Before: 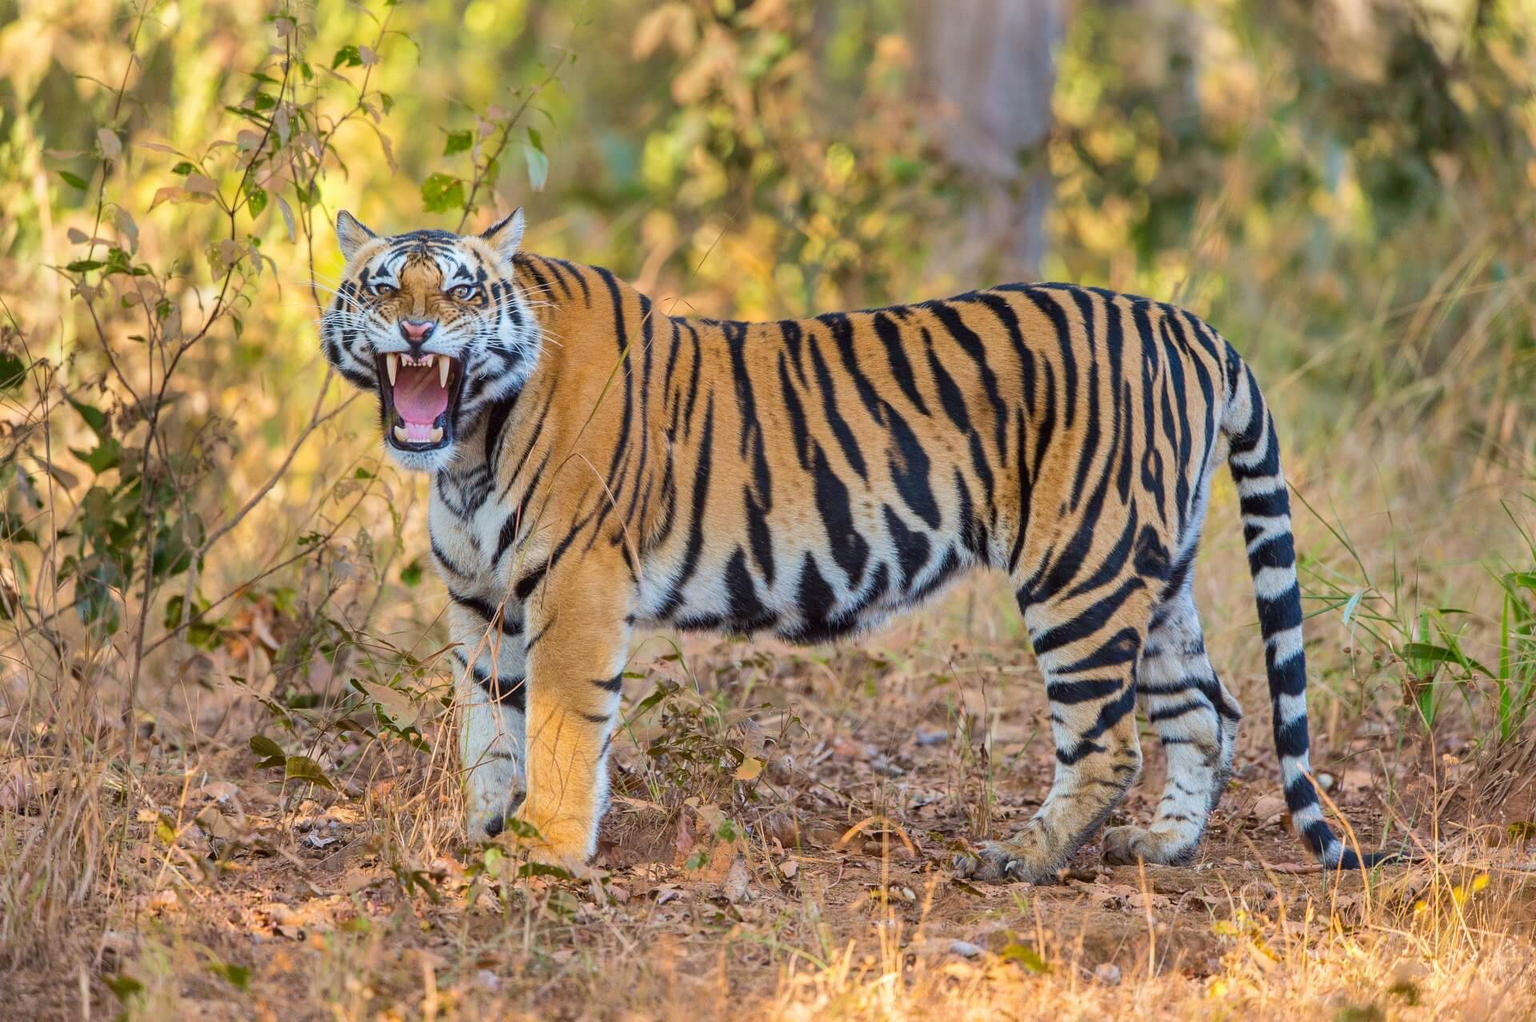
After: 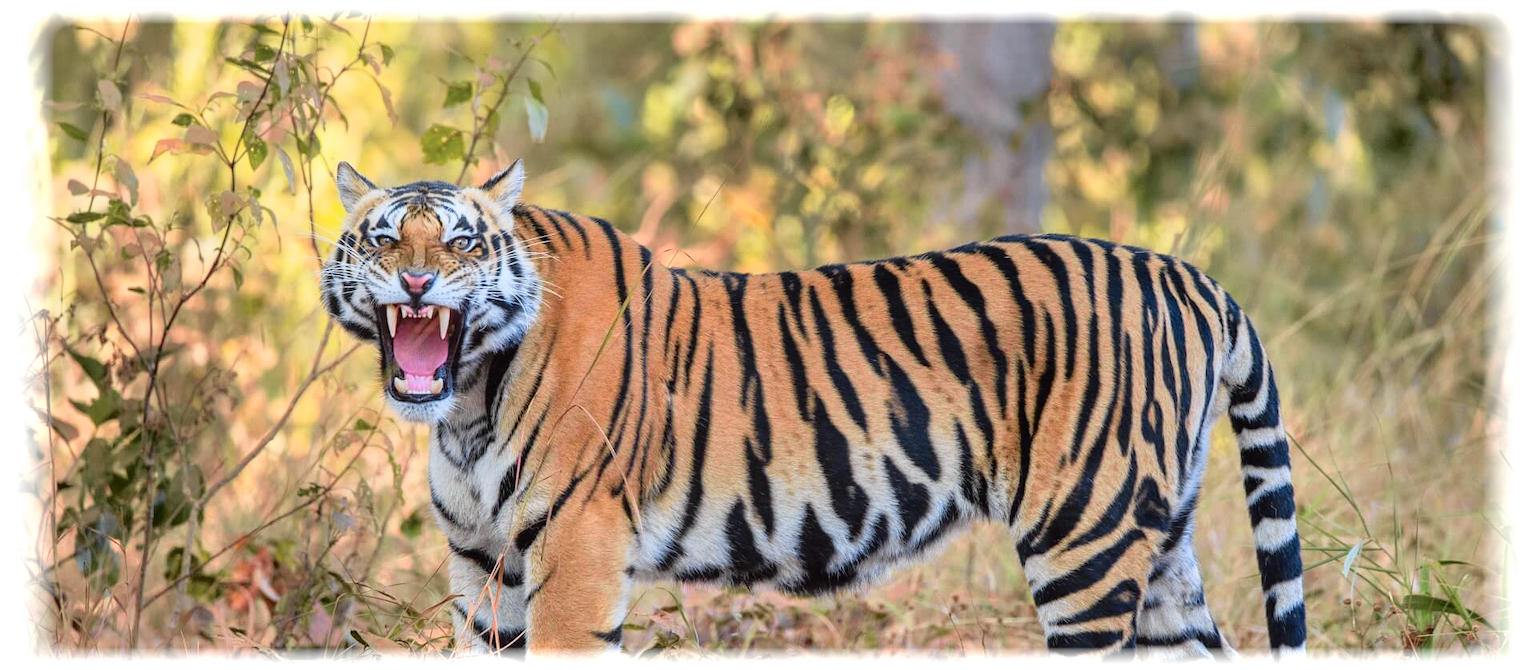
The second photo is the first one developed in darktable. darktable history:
tone curve: curves: ch0 [(0, 0.009) (0.105, 0.08) (0.195, 0.18) (0.283, 0.316) (0.384, 0.434) (0.485, 0.531) (0.638, 0.69) (0.81, 0.872) (1, 0.977)]; ch1 [(0, 0) (0.161, 0.092) (0.35, 0.33) (0.379, 0.401) (0.456, 0.469) (0.502, 0.5) (0.525, 0.518) (0.586, 0.617) (0.635, 0.655) (1, 1)]; ch2 [(0, 0) (0.371, 0.362) (0.437, 0.437) (0.48, 0.49) (0.53, 0.515) (0.56, 0.571) (0.622, 0.606) (1, 1)], color space Lab, independent channels, preserve colors none
vignetting: fall-off start 93%, fall-off radius 5%, brightness 1, saturation -0.49, automatic ratio true, width/height ratio 1.332, shape 0.04, unbound false
crop and rotate: top 4.848%, bottom 29.503%
white balance: red 1.009, blue 1.027
